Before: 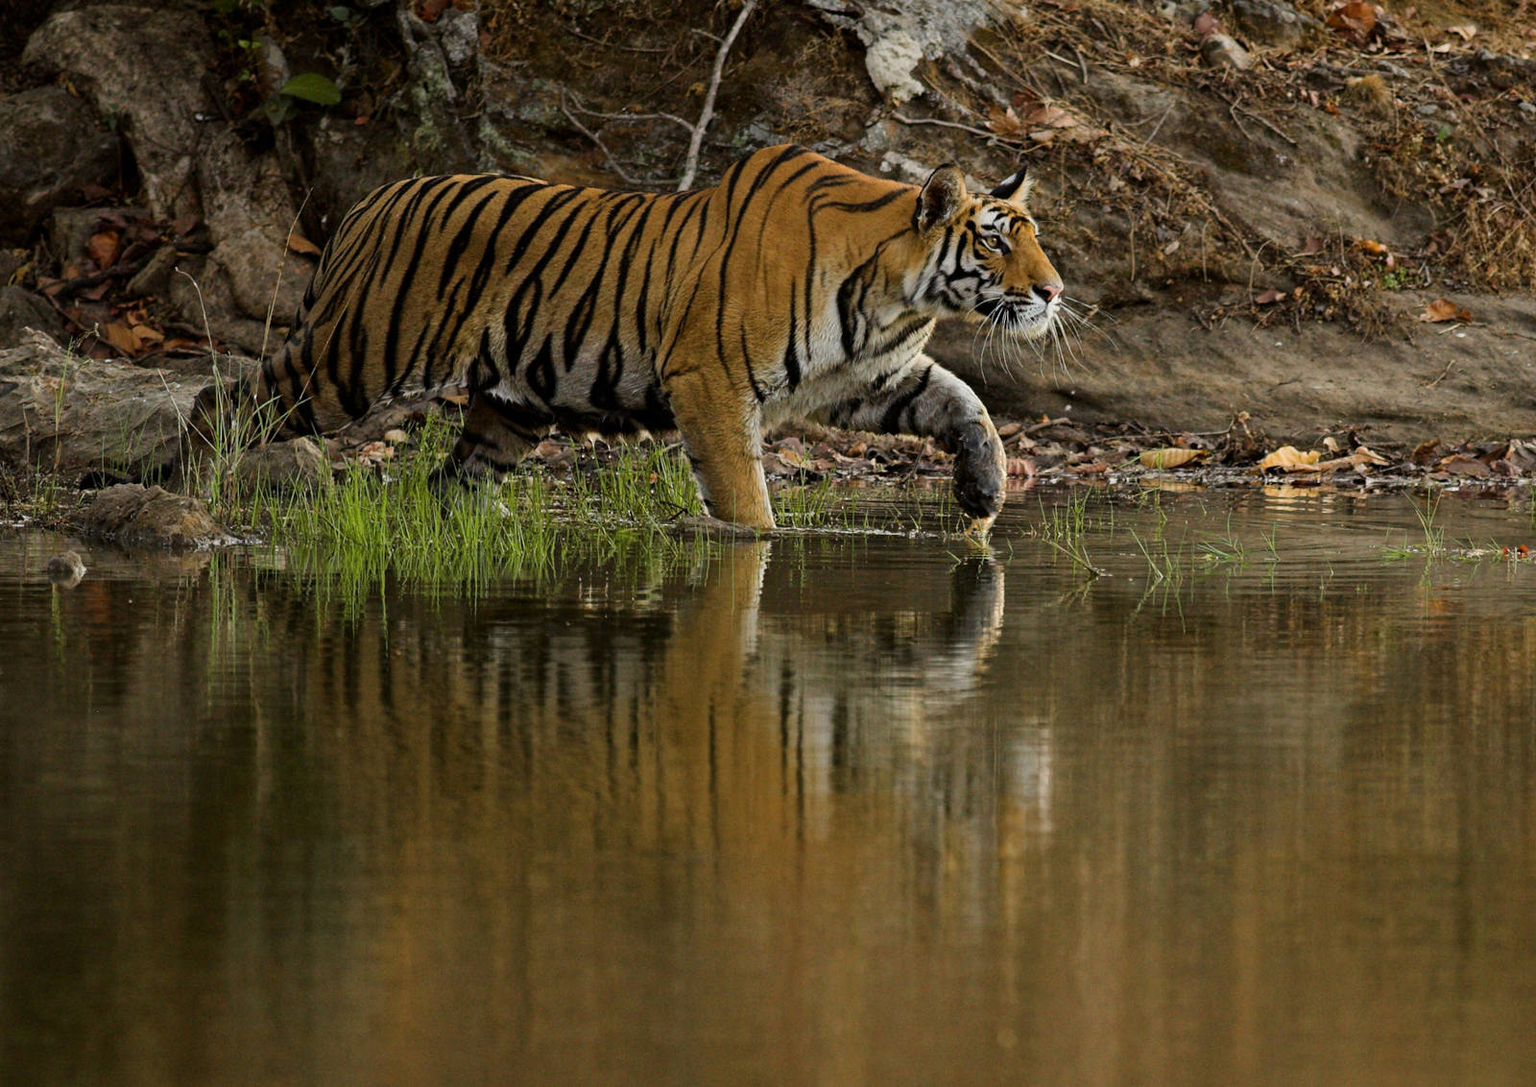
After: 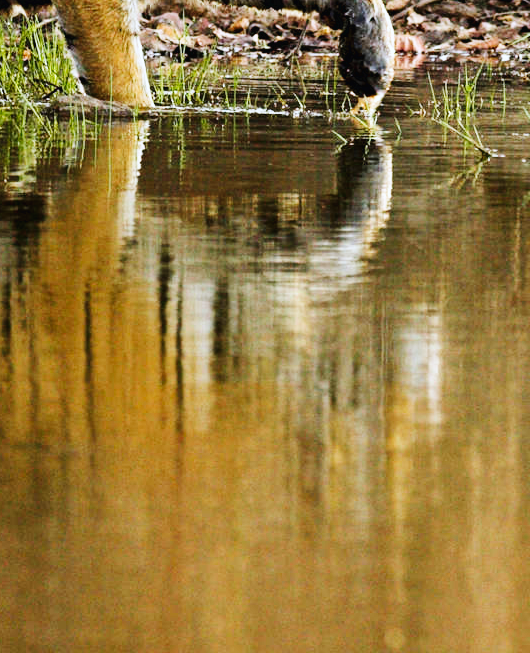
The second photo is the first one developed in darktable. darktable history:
base curve: curves: ch0 [(0, 0.003) (0.001, 0.002) (0.006, 0.004) (0.02, 0.022) (0.048, 0.086) (0.094, 0.234) (0.162, 0.431) (0.258, 0.629) (0.385, 0.8) (0.548, 0.918) (0.751, 0.988) (1, 1)], preserve colors none
crop: left 40.878%, top 39.176%, right 25.993%, bottom 3.081%
color correction: highlights a* -0.772, highlights b* -8.92
